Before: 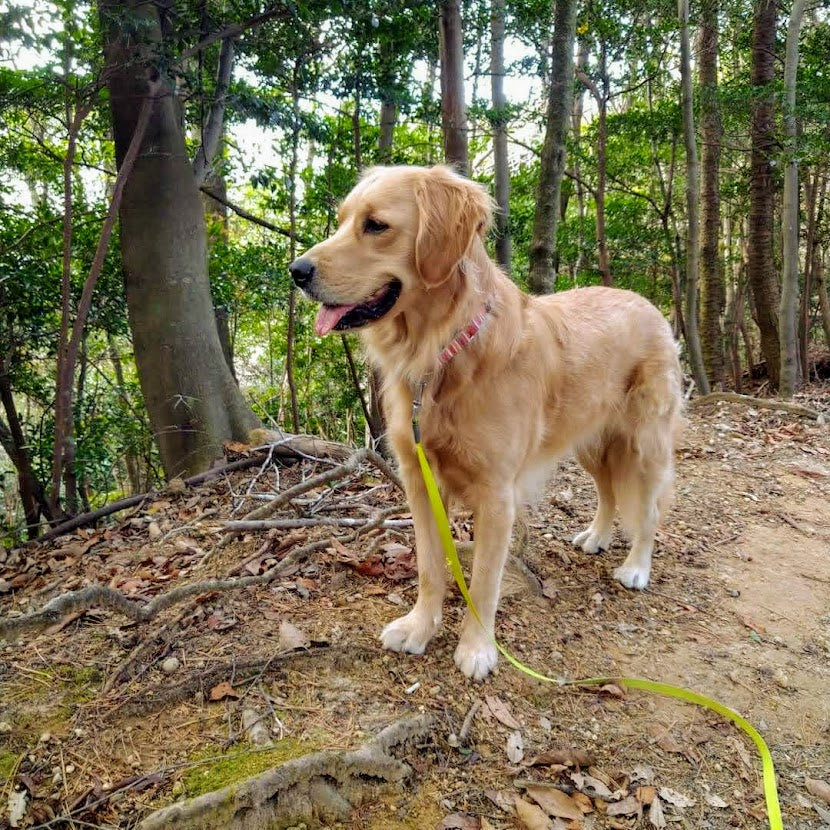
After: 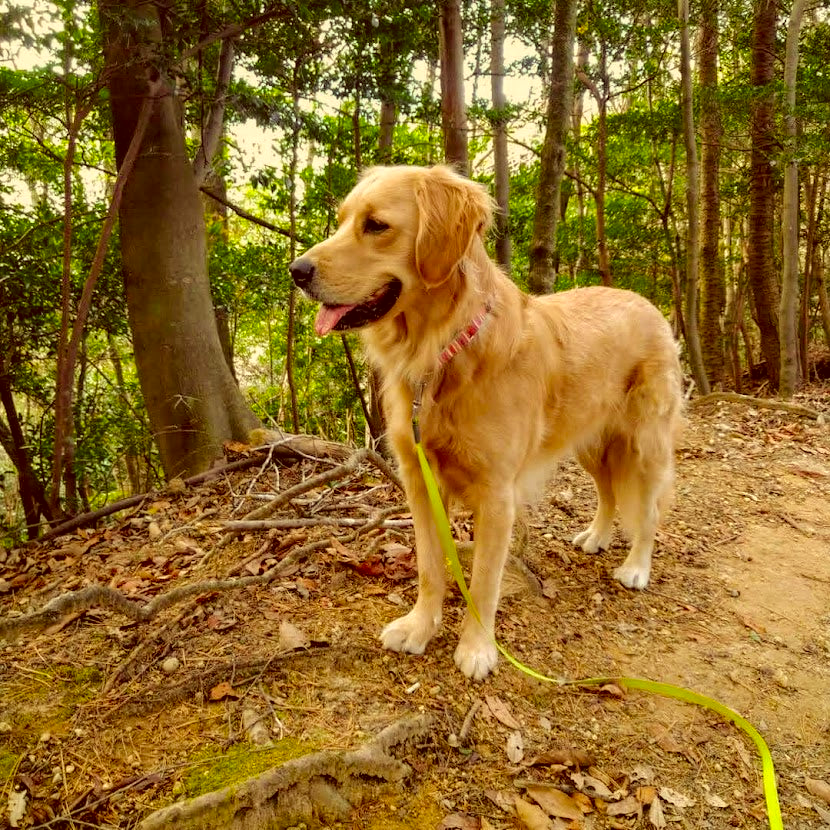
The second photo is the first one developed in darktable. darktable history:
contrast brightness saturation: saturation 0.105
color correction: highlights a* 1.04, highlights b* 24.96, shadows a* 16.08, shadows b* 24.36
